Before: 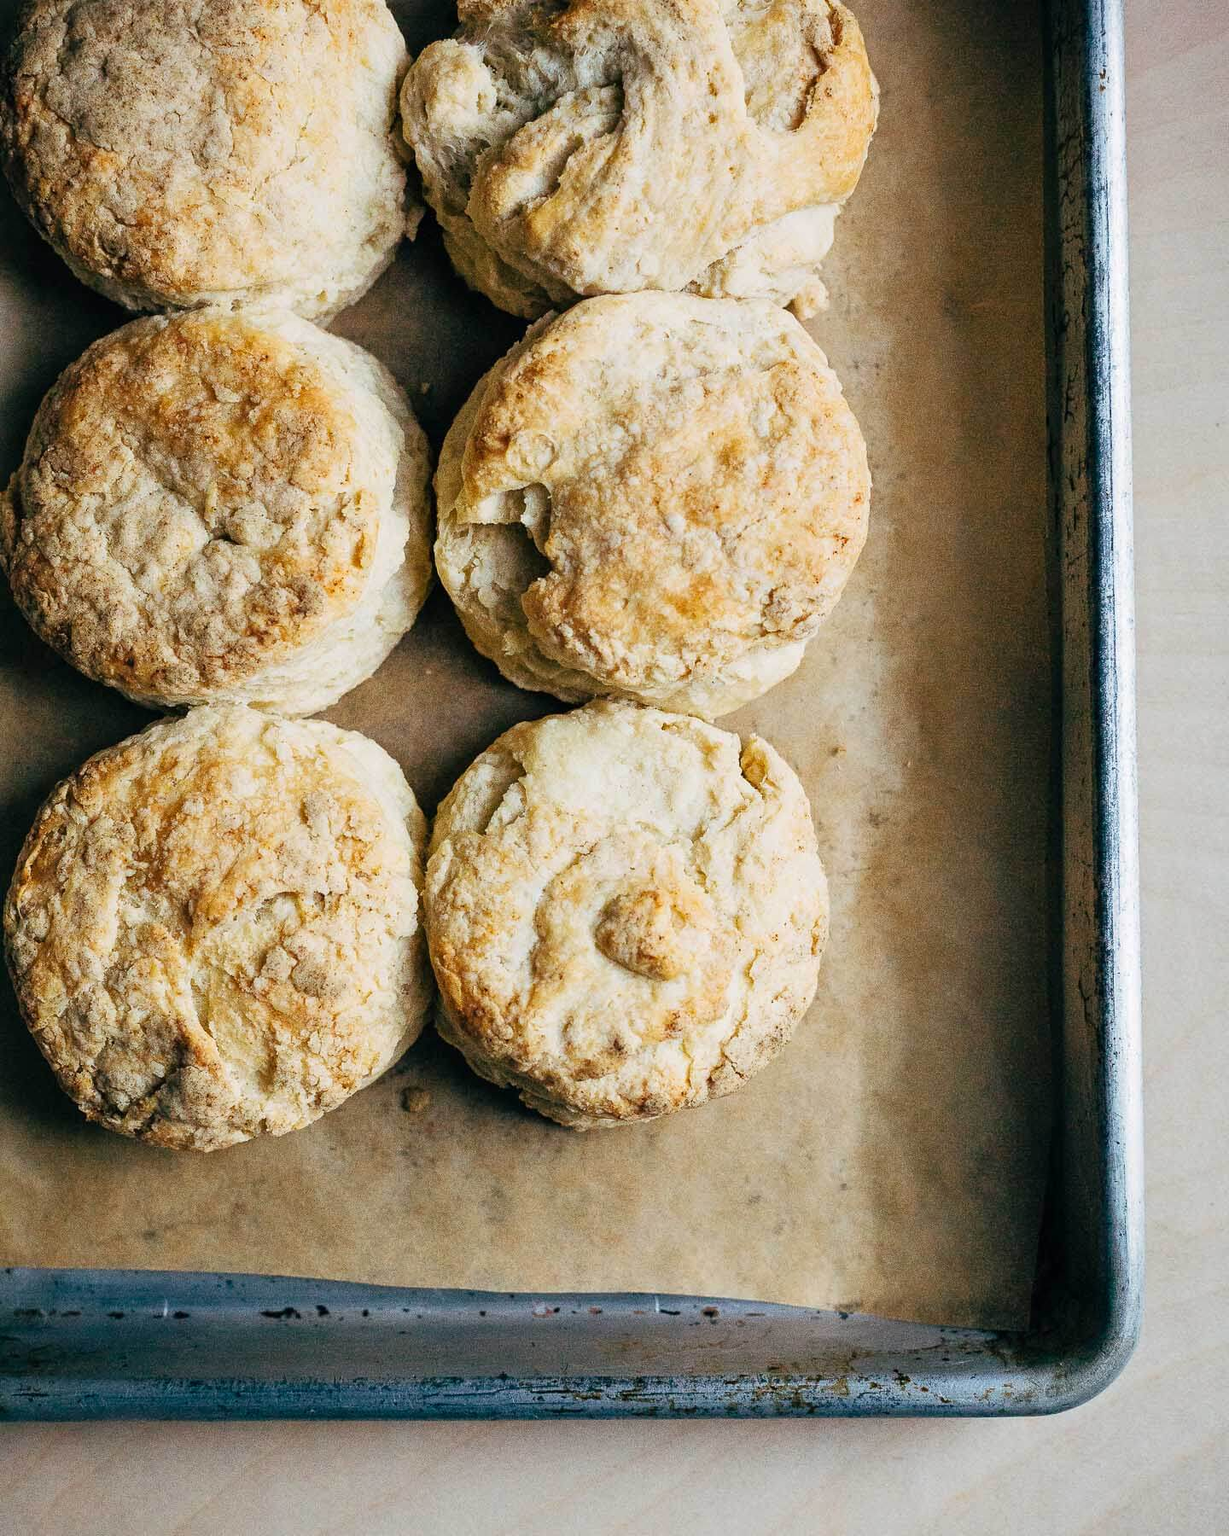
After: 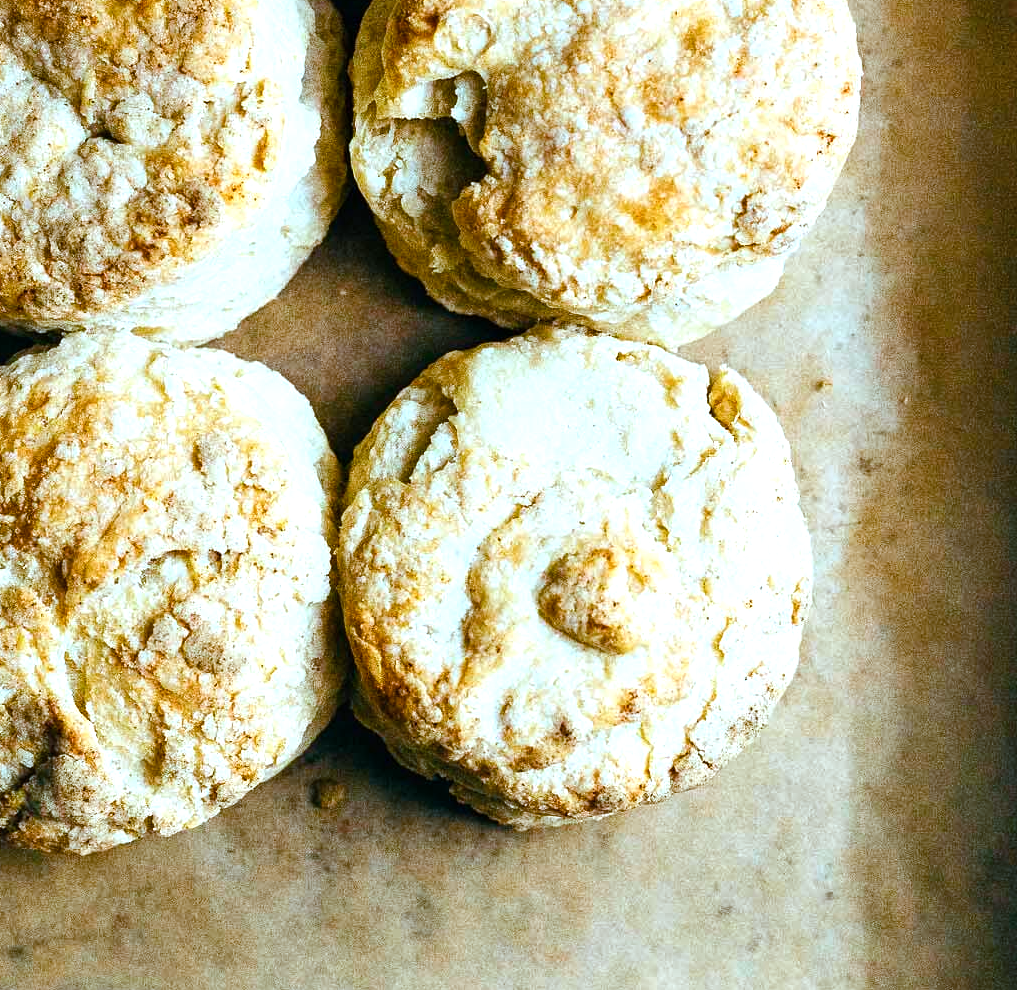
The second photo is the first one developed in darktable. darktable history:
crop: left 11.082%, top 27.511%, right 18.288%, bottom 17.028%
color correction: highlights a* -10.37, highlights b* -19.86
exposure: compensate highlight preservation false
color balance rgb: shadows lift › hue 84.88°, power › hue 329.63°, linear chroma grading › global chroma 8.666%, perceptual saturation grading › global saturation 20%, perceptual saturation grading › highlights -25.521%, perceptual saturation grading › shadows 50.414%, perceptual brilliance grading › highlights 19.44%, perceptual brilliance grading › mid-tones 19.427%, perceptual brilliance grading › shadows -19.705%
